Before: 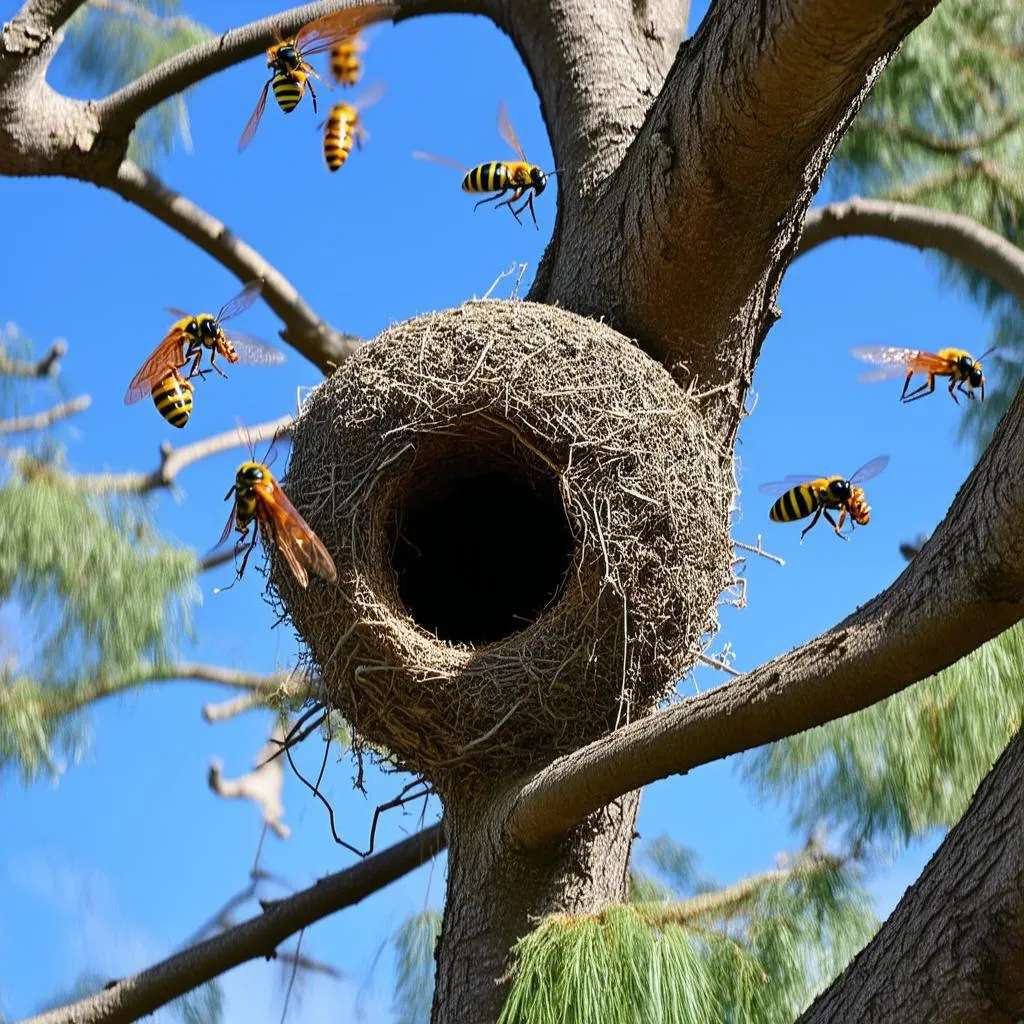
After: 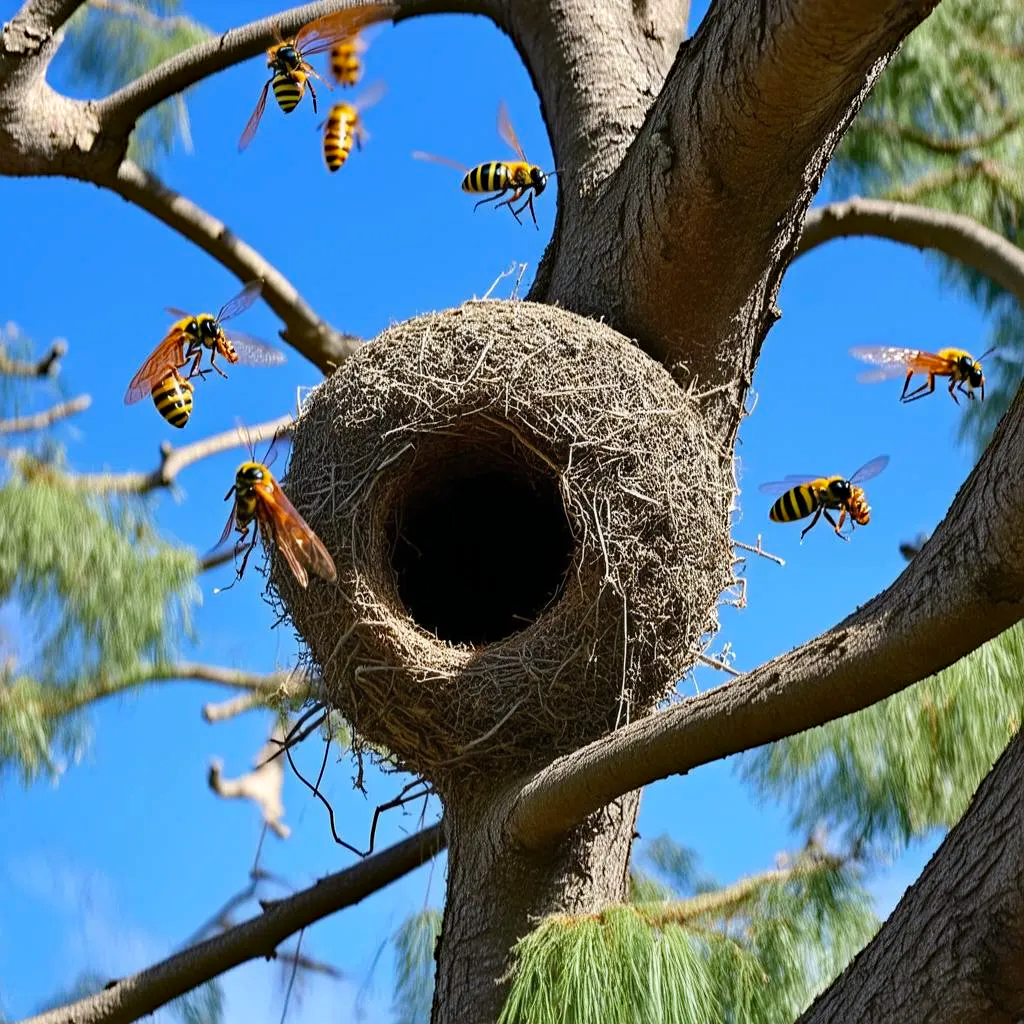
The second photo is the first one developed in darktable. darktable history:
haze removal: strength 0.294, distance 0.243, compatibility mode true
